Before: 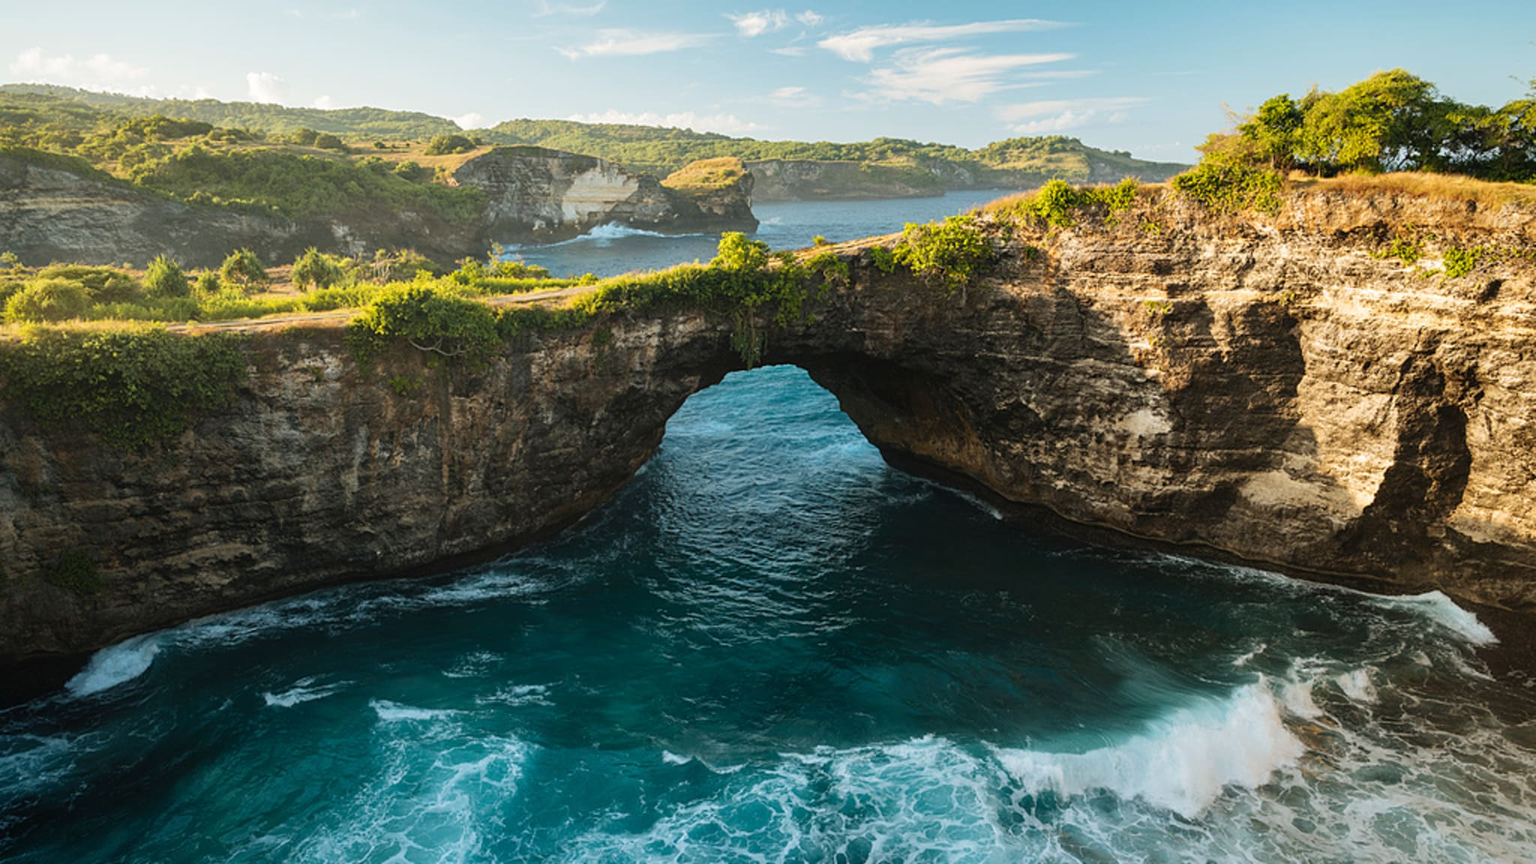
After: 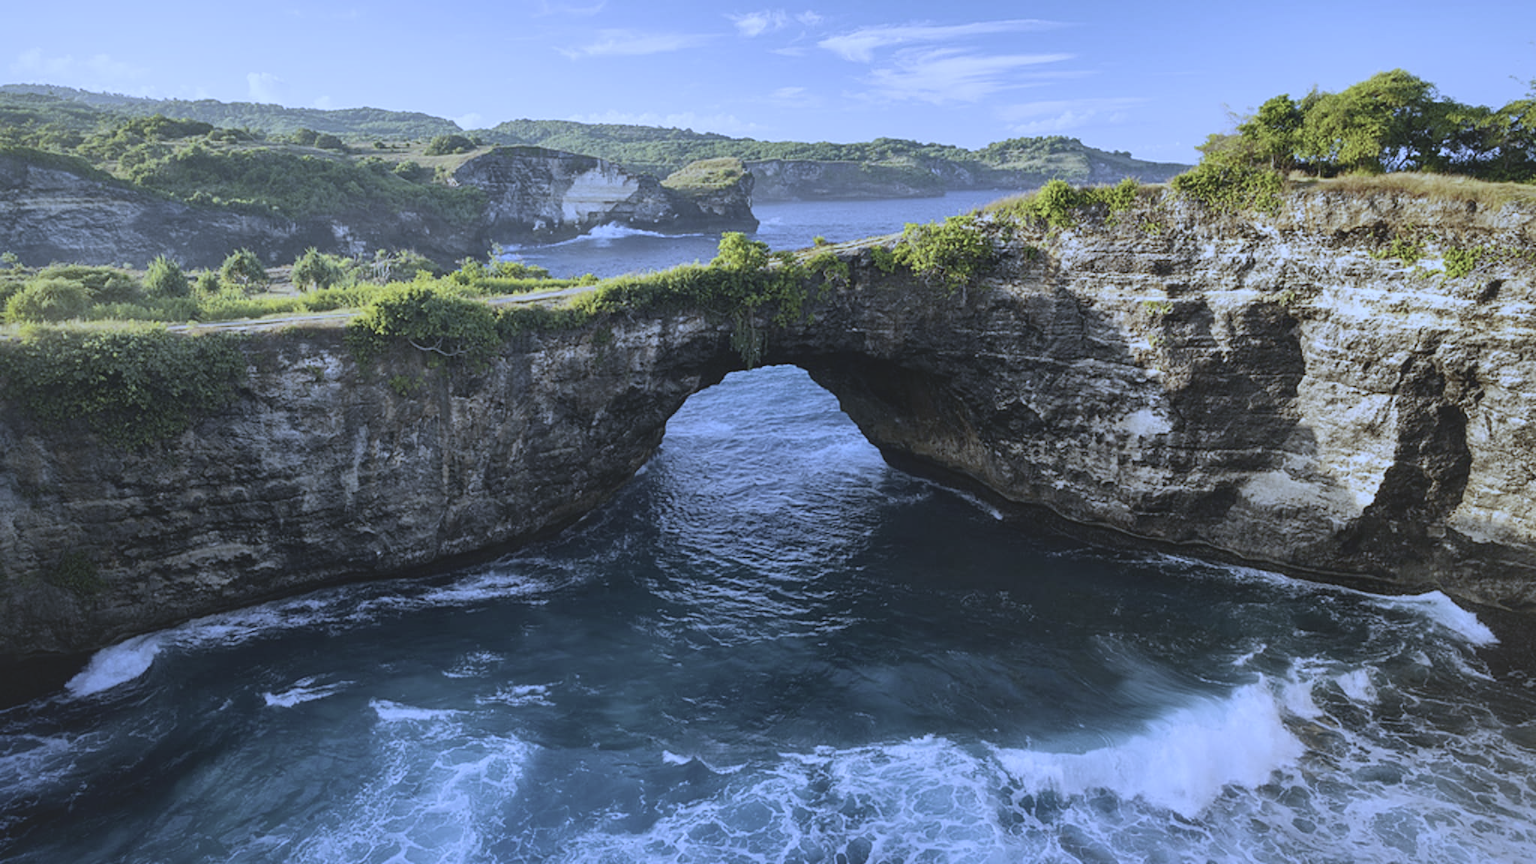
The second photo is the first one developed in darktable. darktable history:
local contrast: mode bilateral grid, contrast 20, coarseness 100, detail 150%, midtone range 0.2
contrast brightness saturation: contrast -0.26, saturation -0.43
white balance: red 0.766, blue 1.537
